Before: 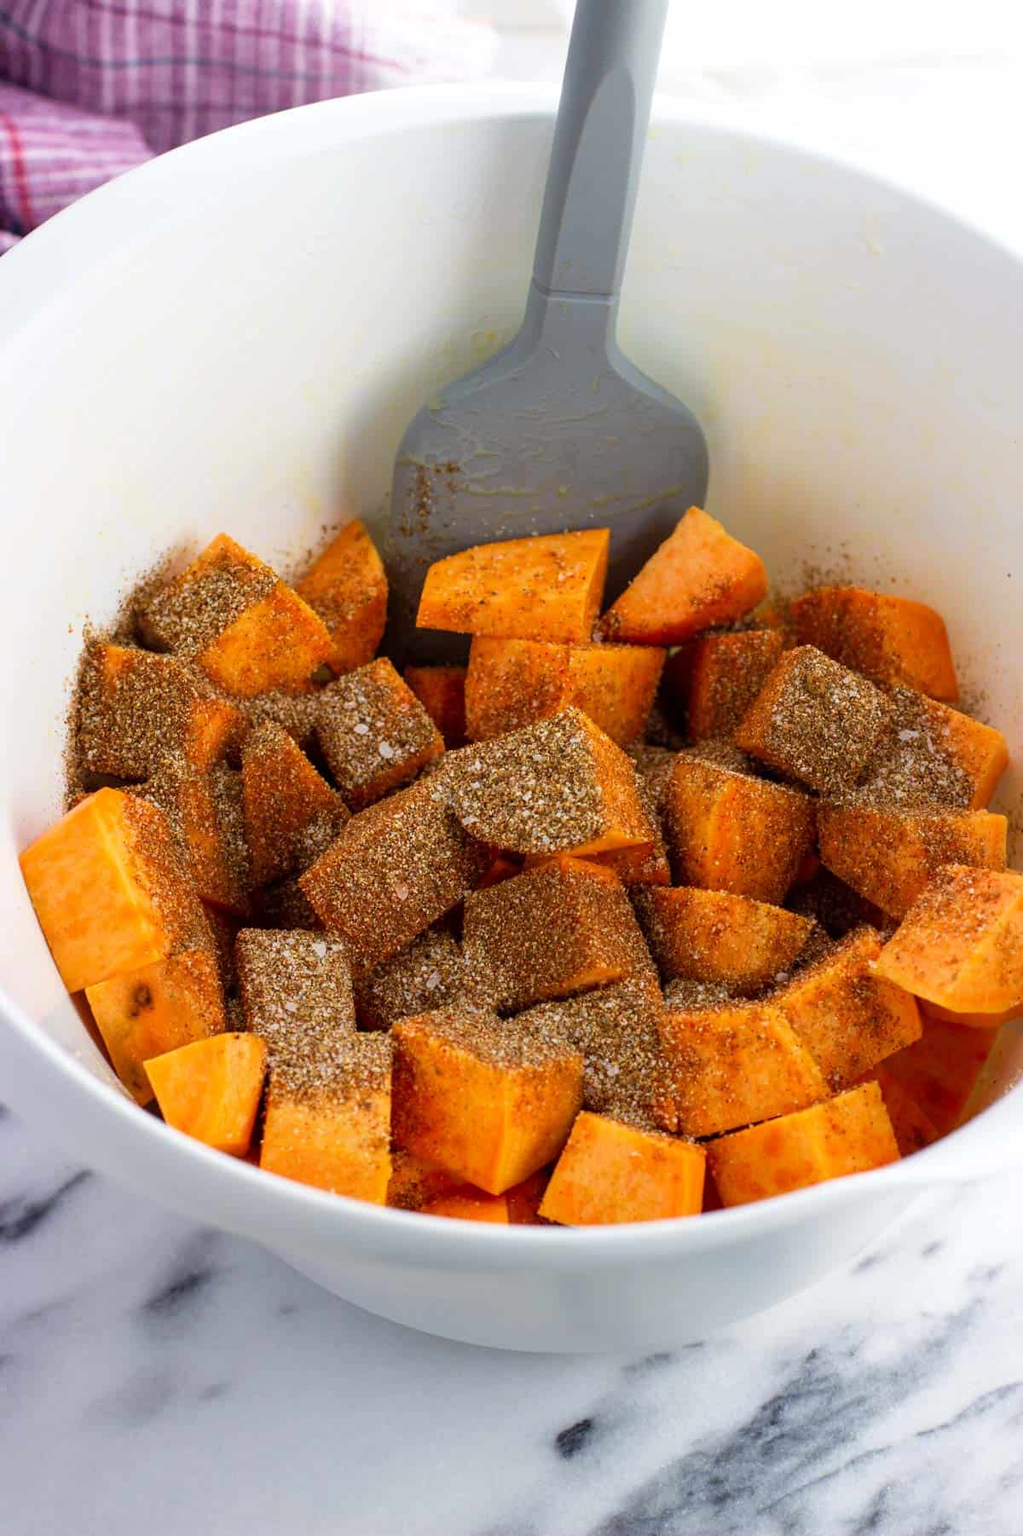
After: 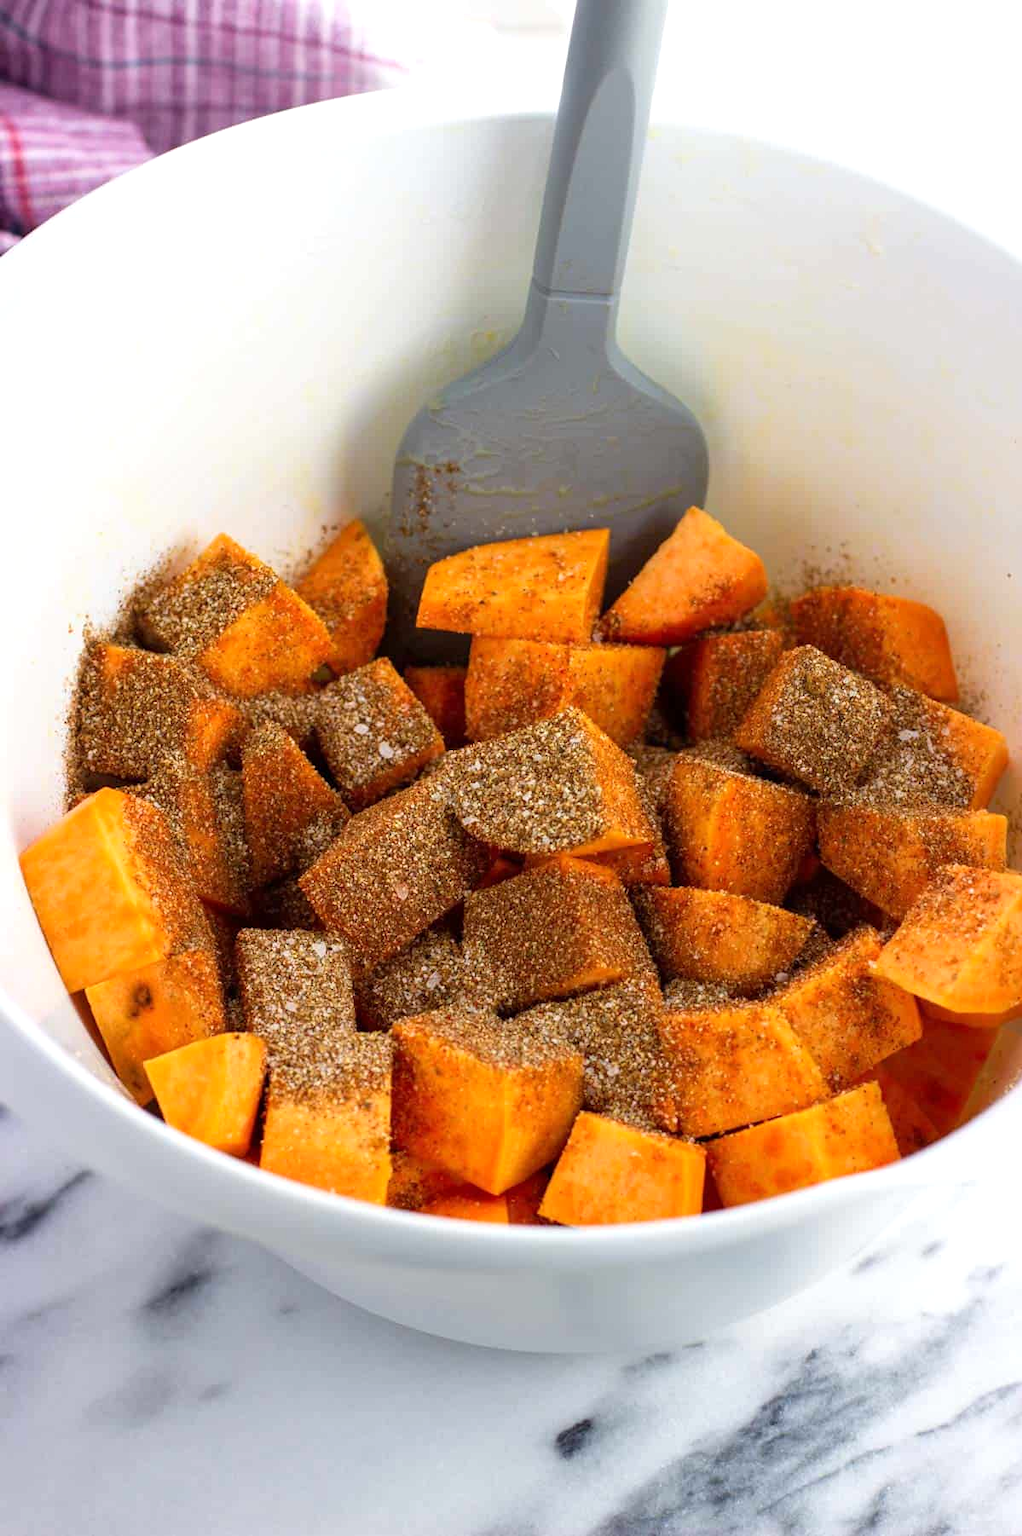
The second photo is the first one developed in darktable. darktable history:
exposure: exposure 0.215 EV, compensate highlight preservation false
